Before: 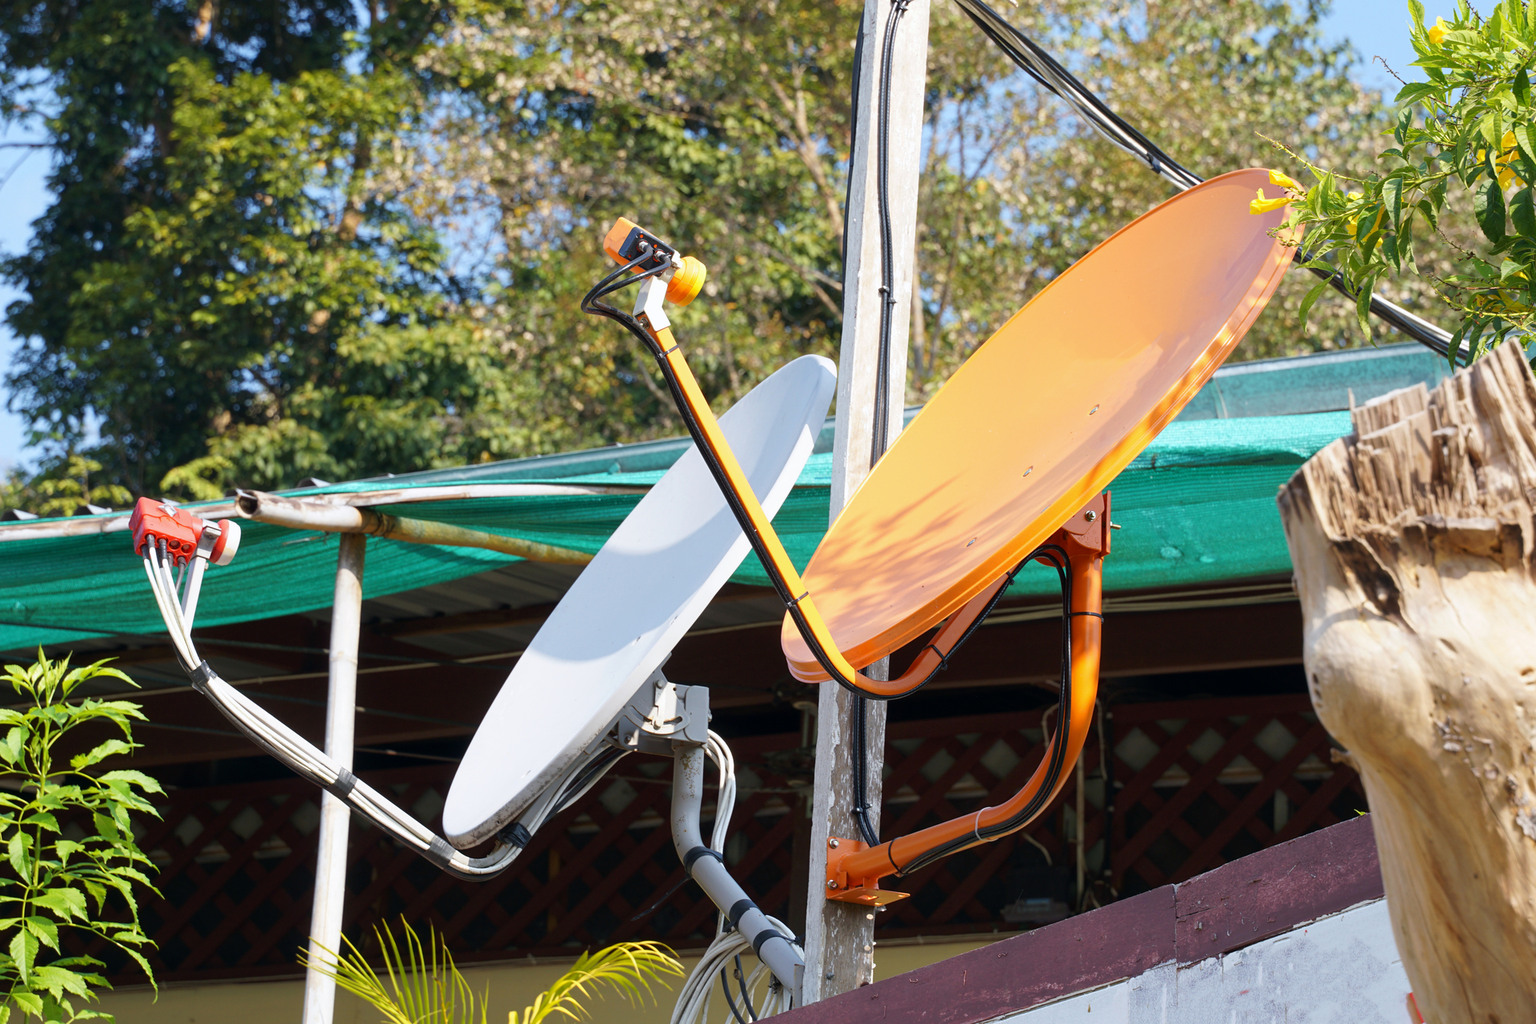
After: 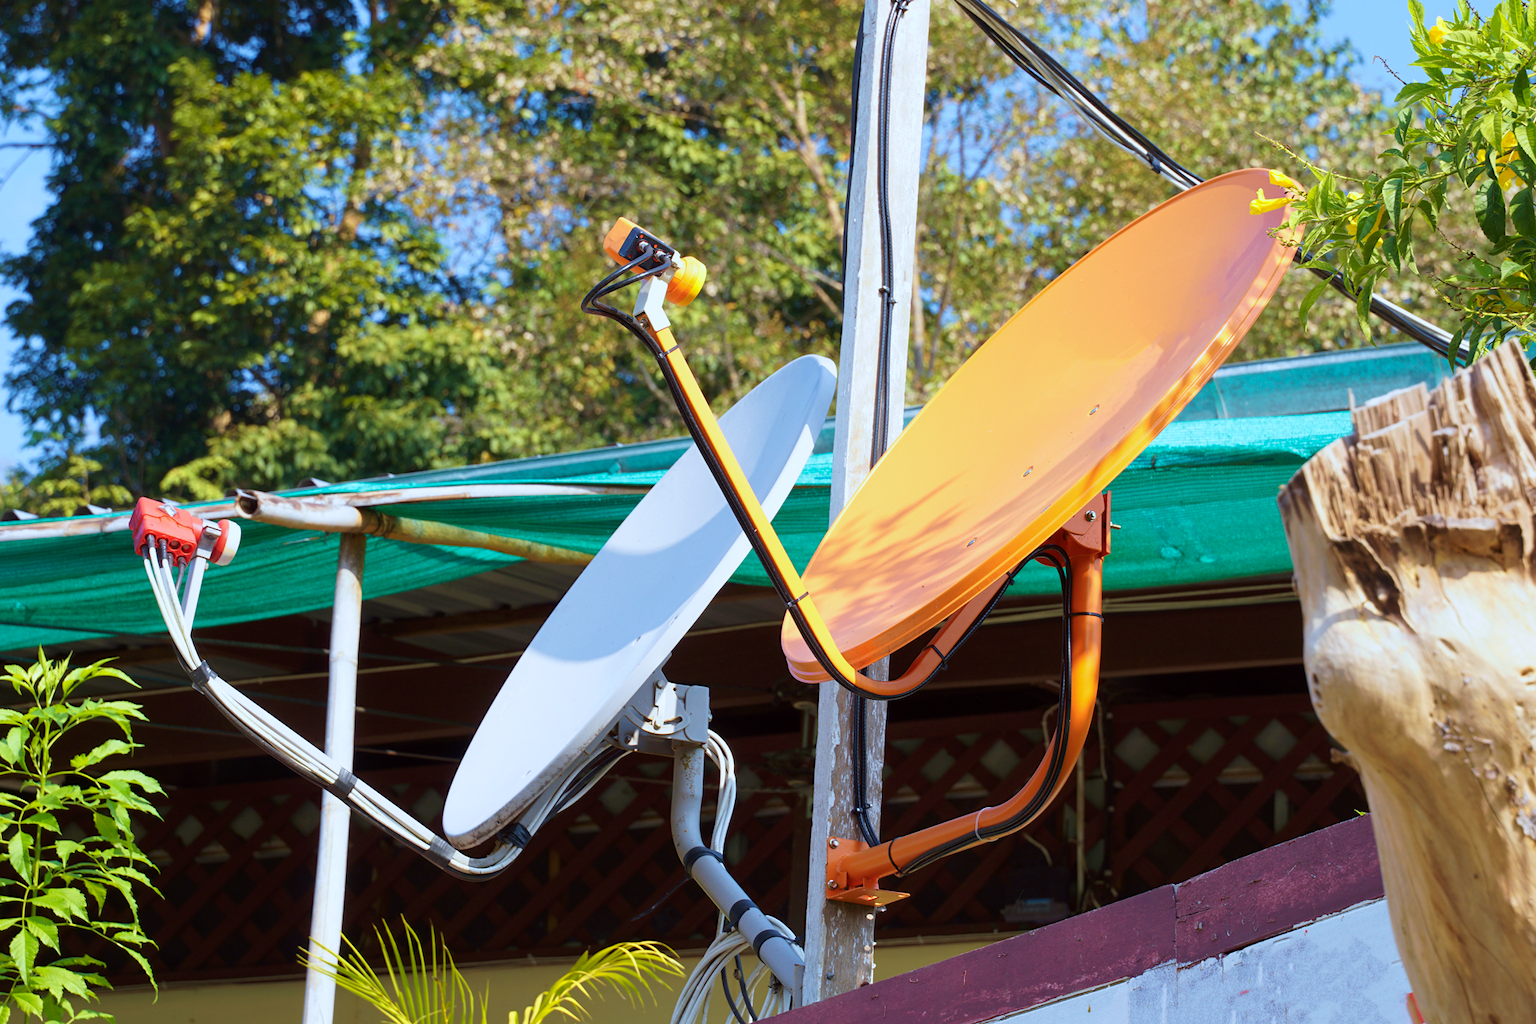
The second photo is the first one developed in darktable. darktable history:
color calibration: output R [0.994, 0.059, -0.119, 0], output G [-0.036, 1.09, -0.119, 0], output B [0.078, -0.108, 0.961, 0], illuminant as shot in camera, x 0.358, y 0.373, temperature 4628.91 K
color correction: highlights a* -2.8, highlights b* -2.12, shadows a* 2.41, shadows b* 2.63
velvia: strength 36.39%
